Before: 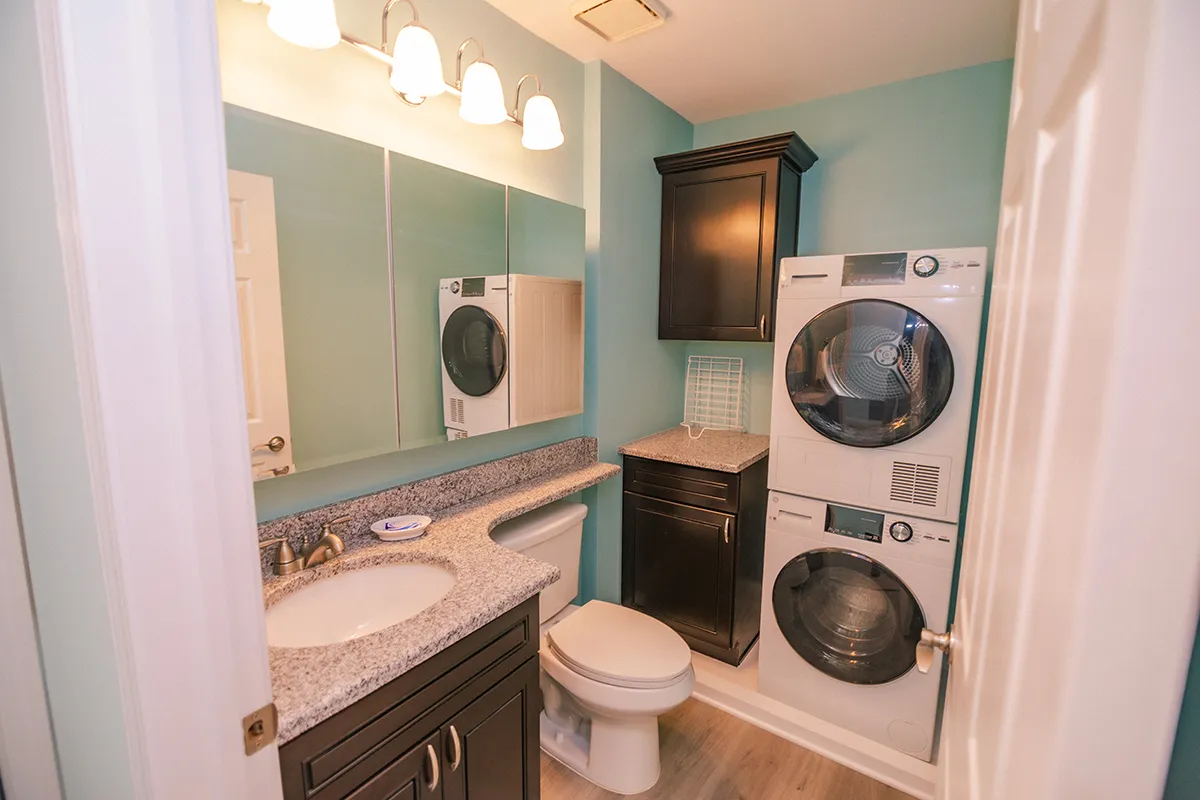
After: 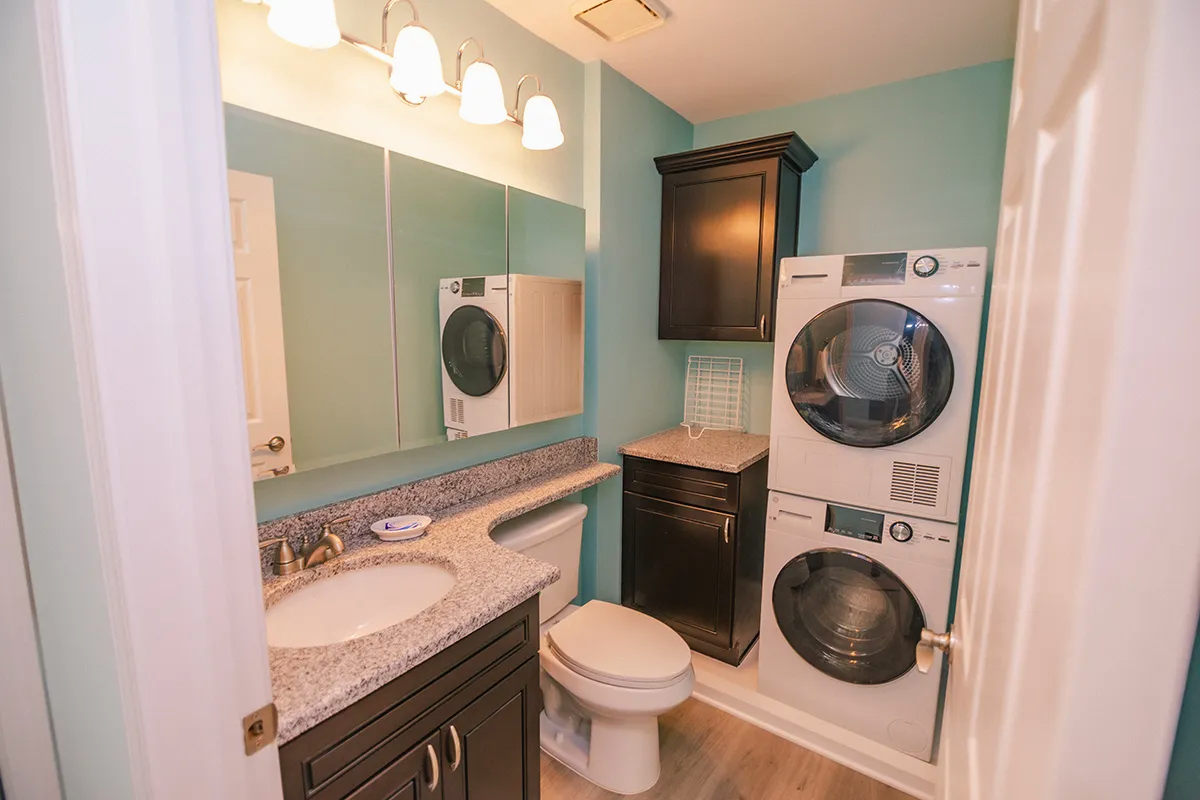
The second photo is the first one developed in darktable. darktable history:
contrast brightness saturation: contrast -0.018, brightness -0.005, saturation 0.036
